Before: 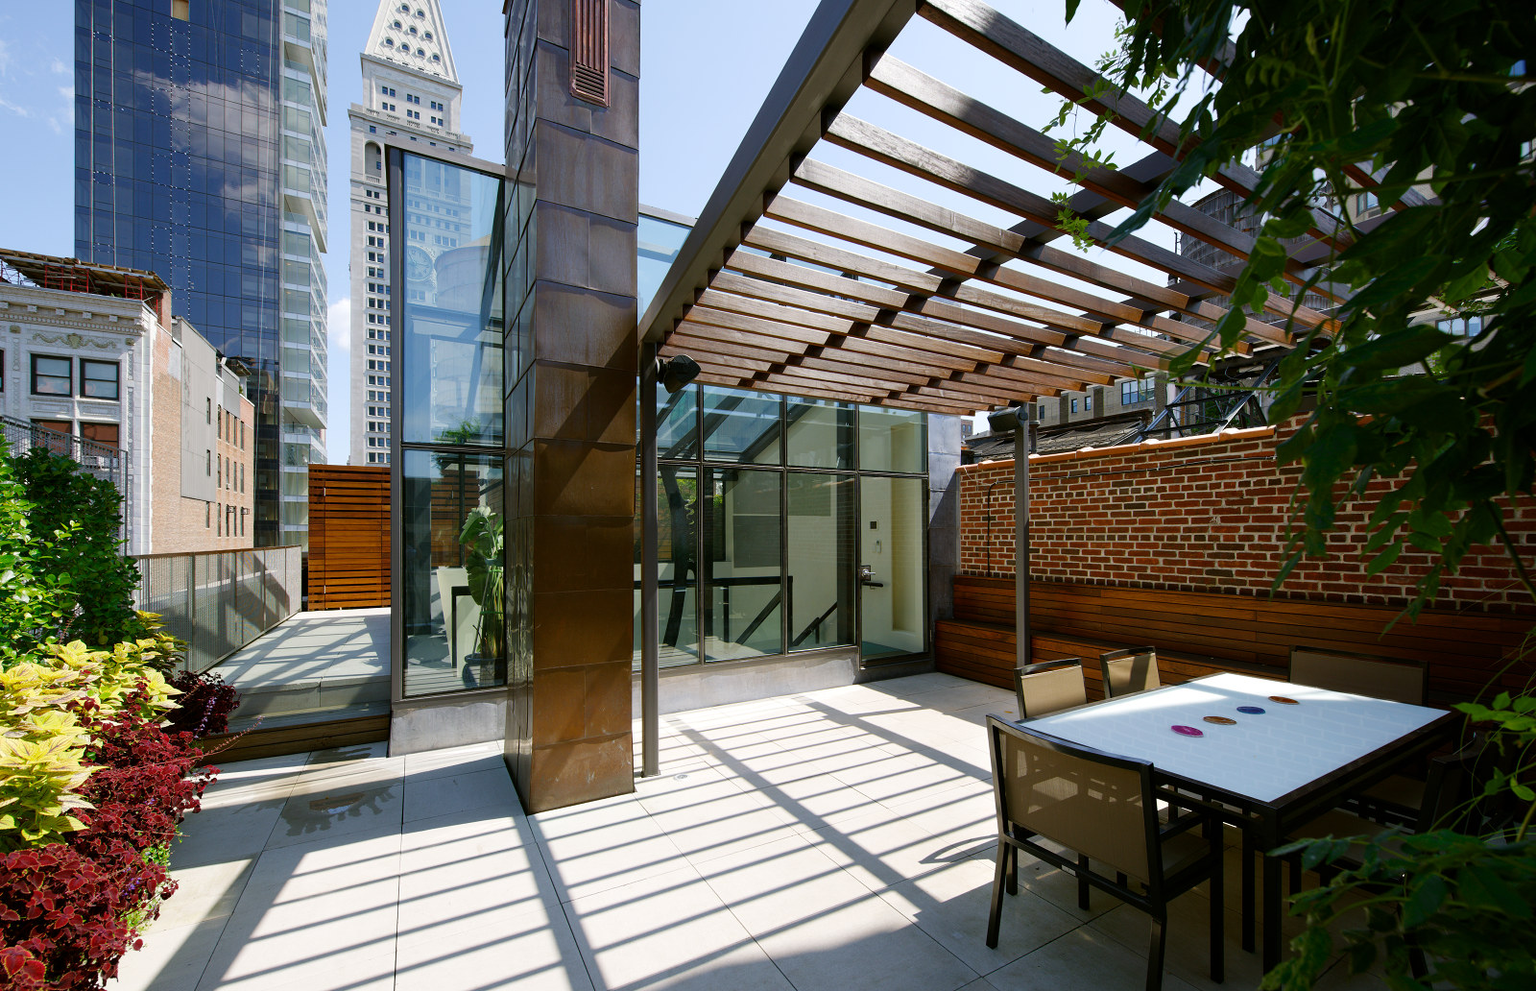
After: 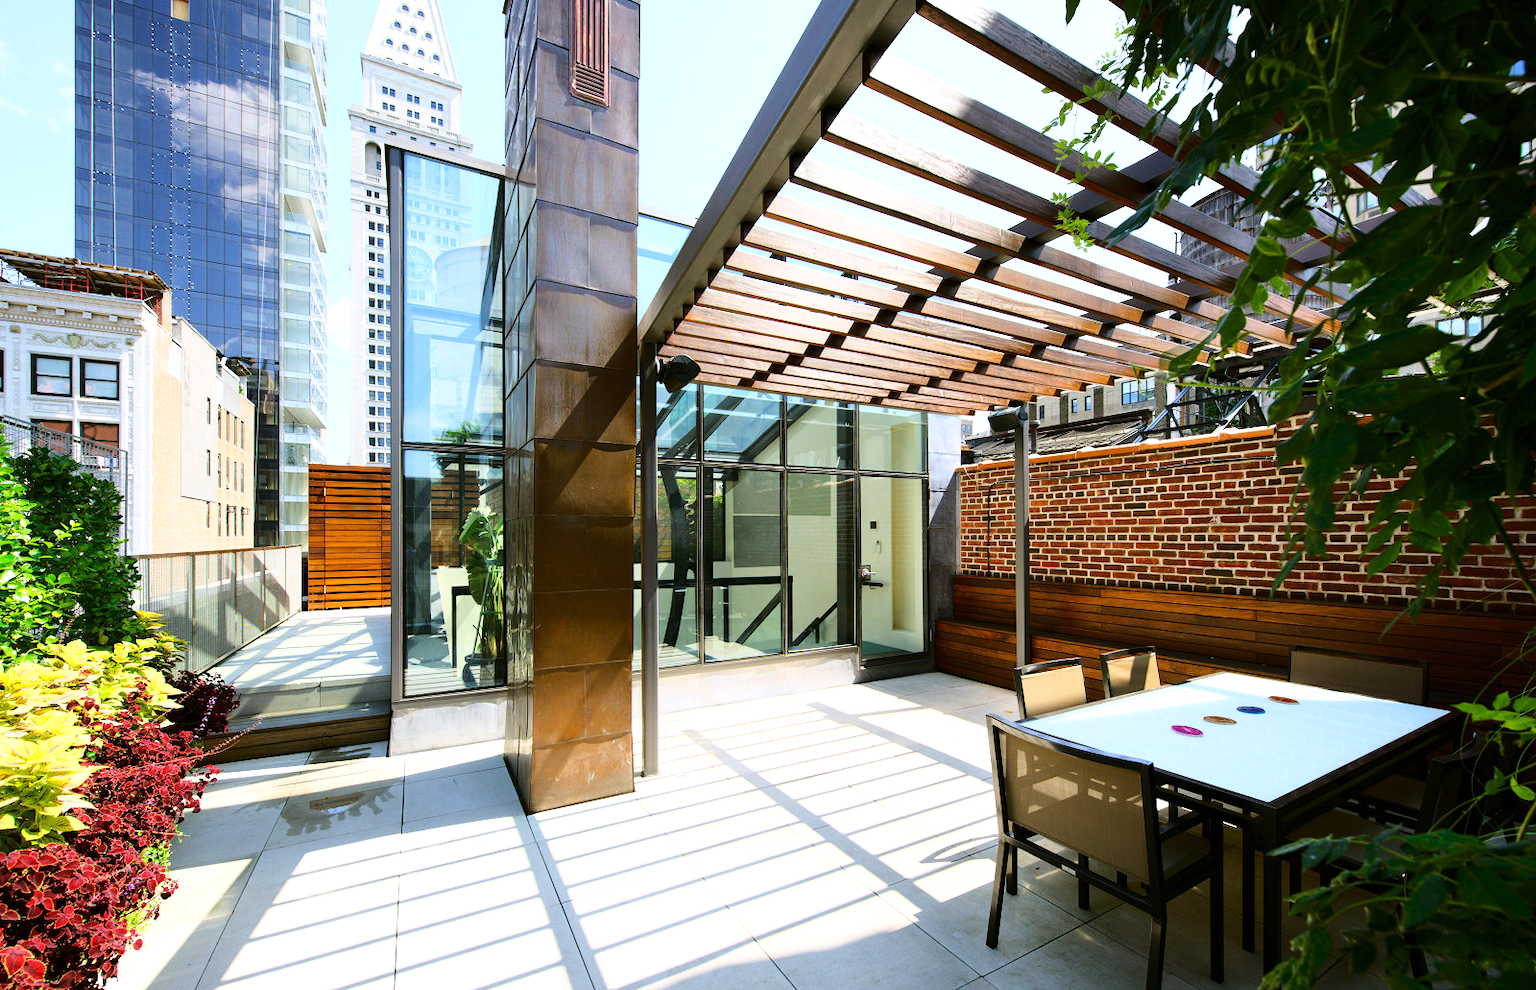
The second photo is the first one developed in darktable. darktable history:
base curve: curves: ch0 [(0, 0) (0.028, 0.03) (0.121, 0.232) (0.46, 0.748) (0.859, 0.968) (1, 1)]
exposure: exposure 0.566 EV, compensate highlight preservation false
